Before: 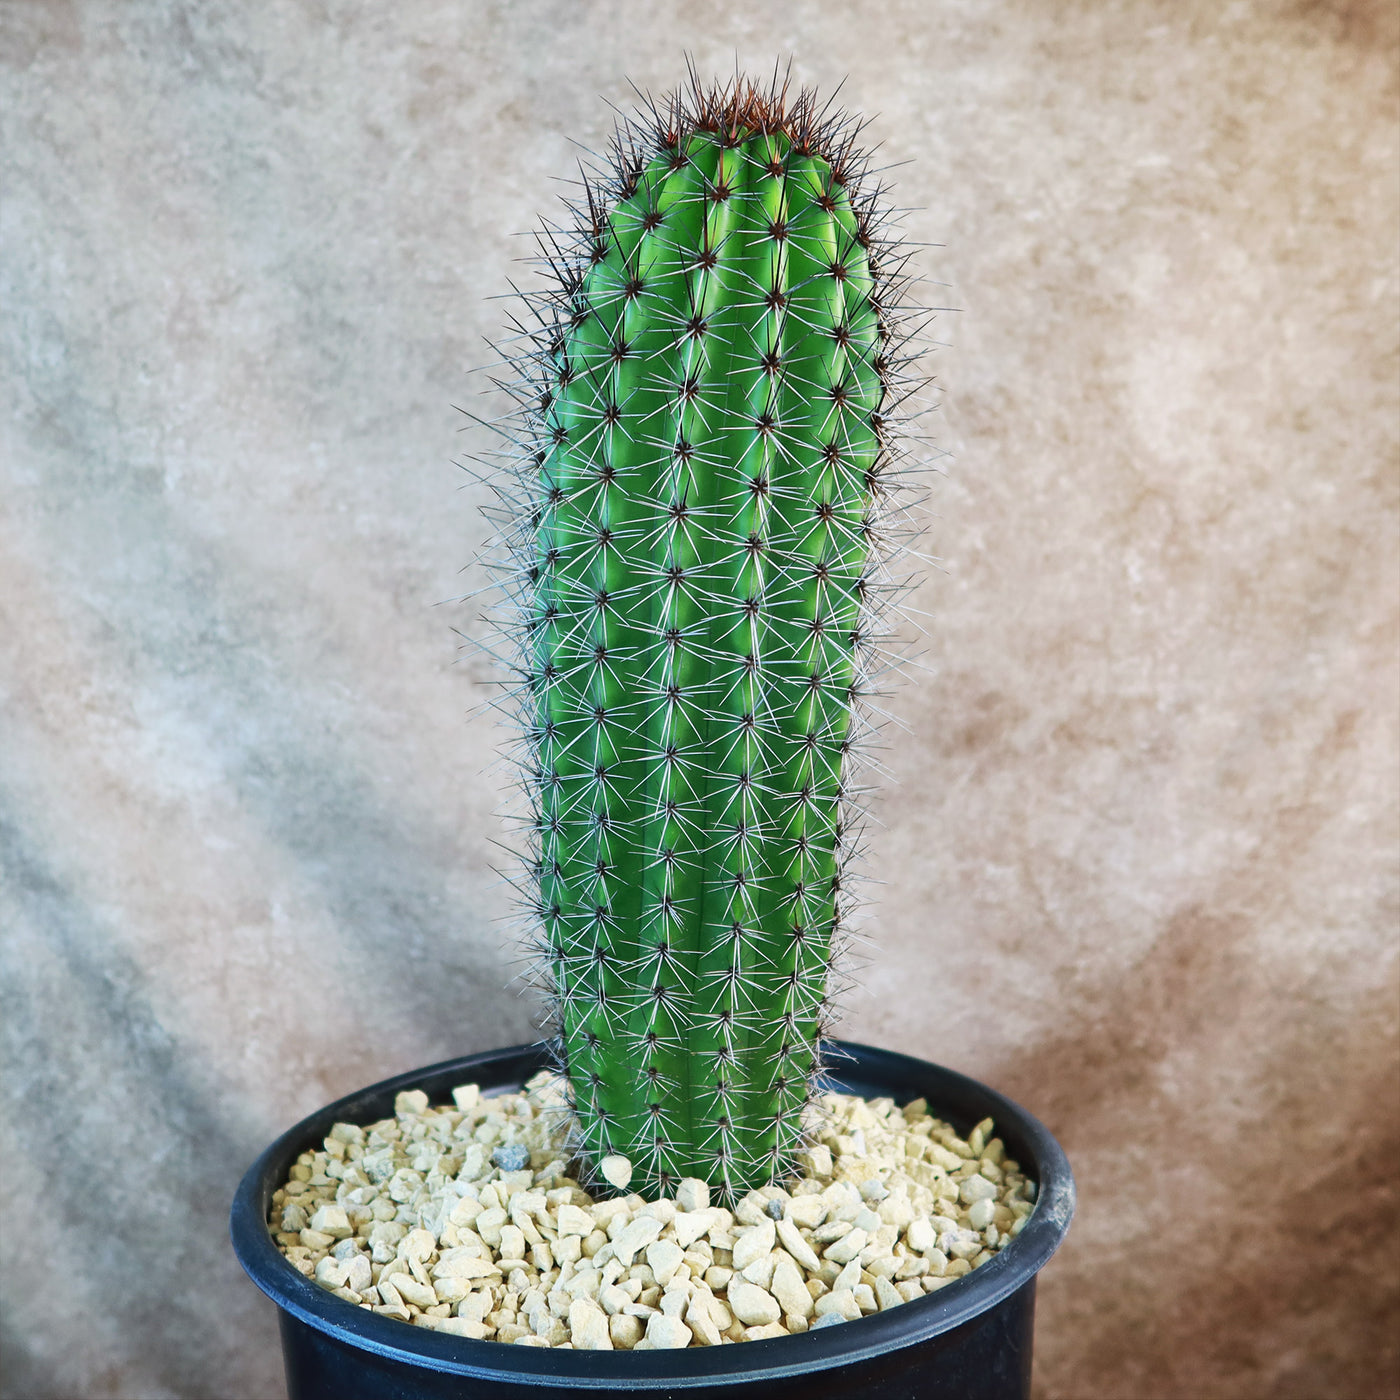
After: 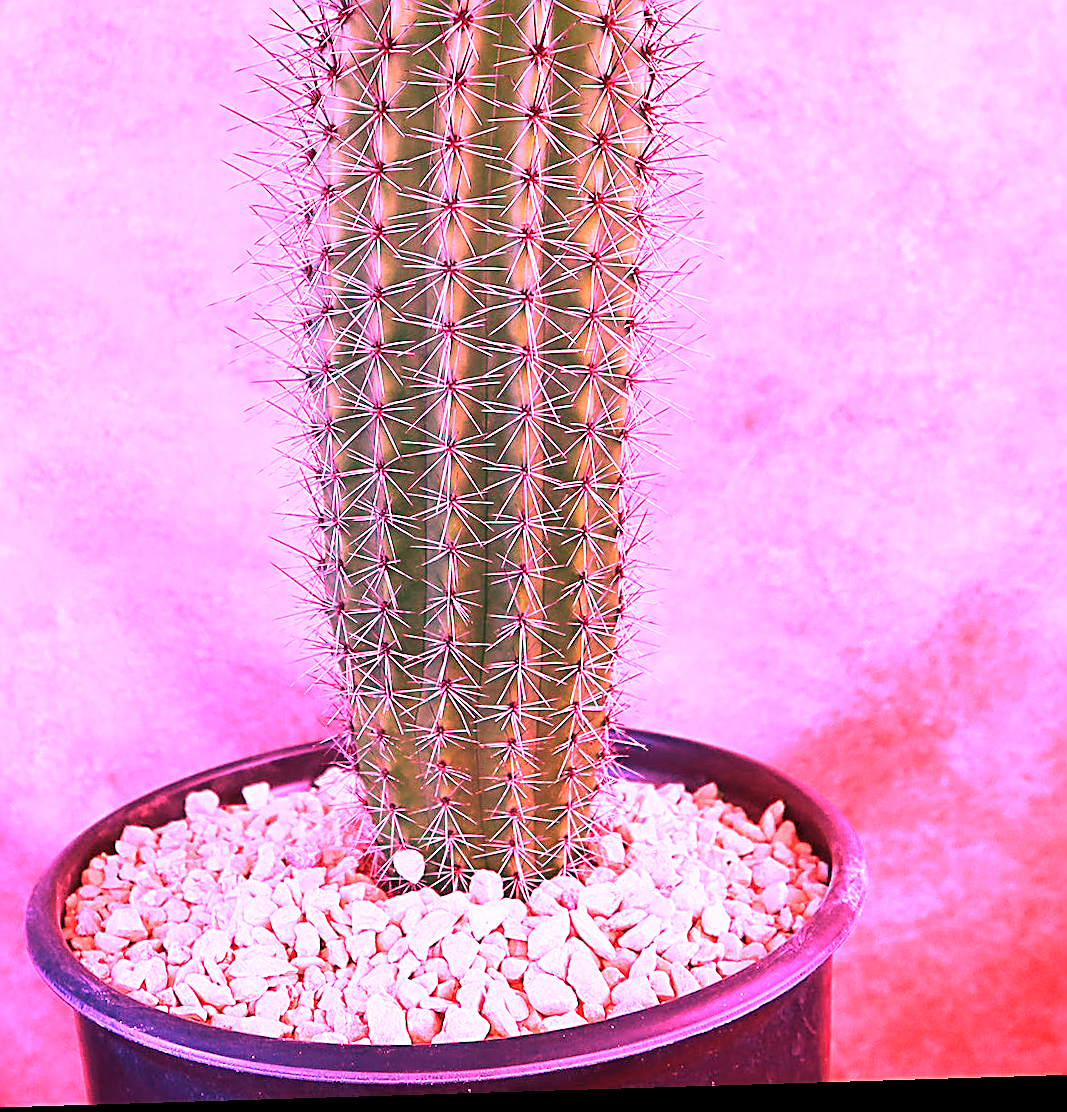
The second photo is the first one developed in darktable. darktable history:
sharpen: on, module defaults
white balance: red 4.26, blue 1.802
rotate and perspective: rotation -1.75°, automatic cropping off
crop: left 16.871%, top 22.857%, right 9.116%
